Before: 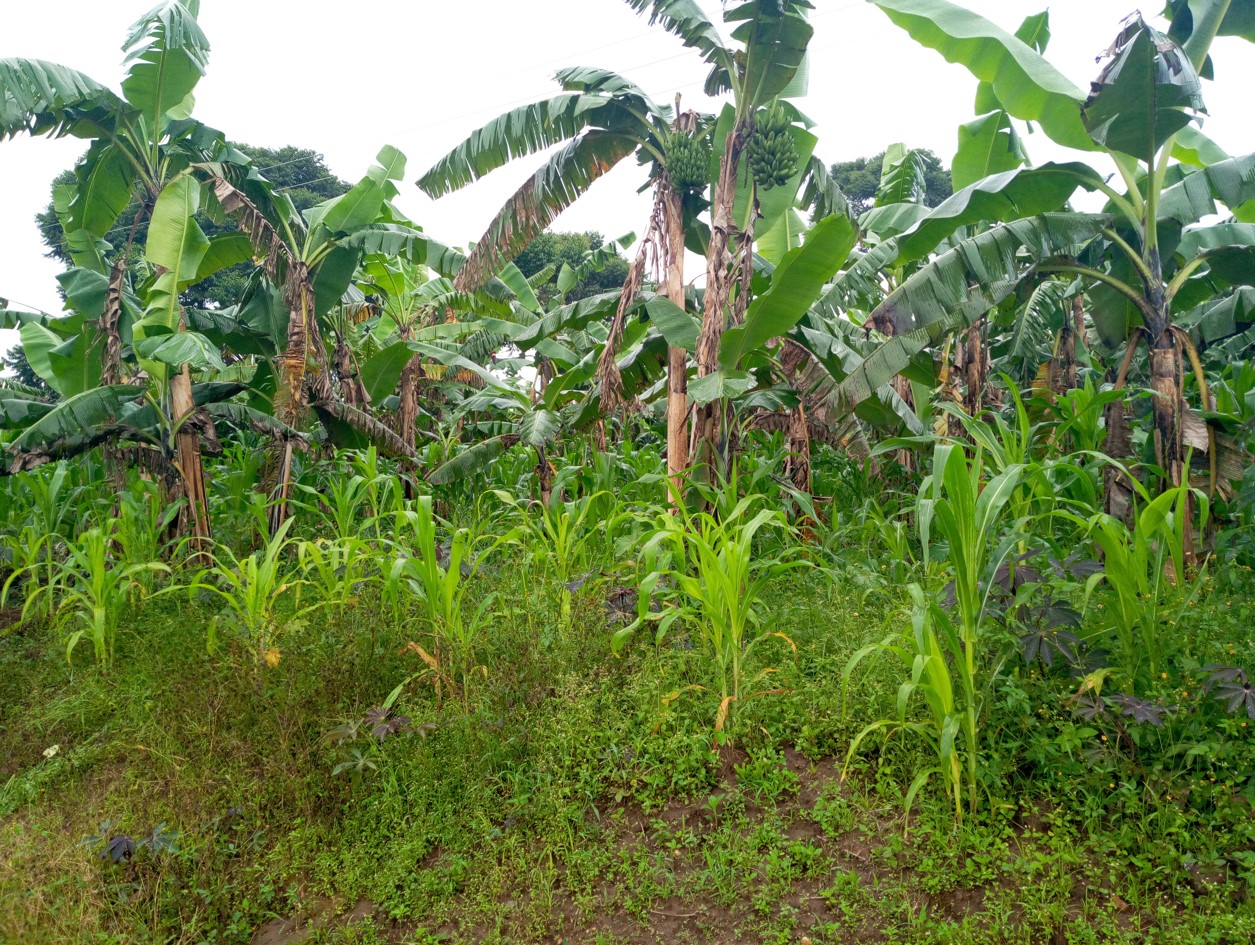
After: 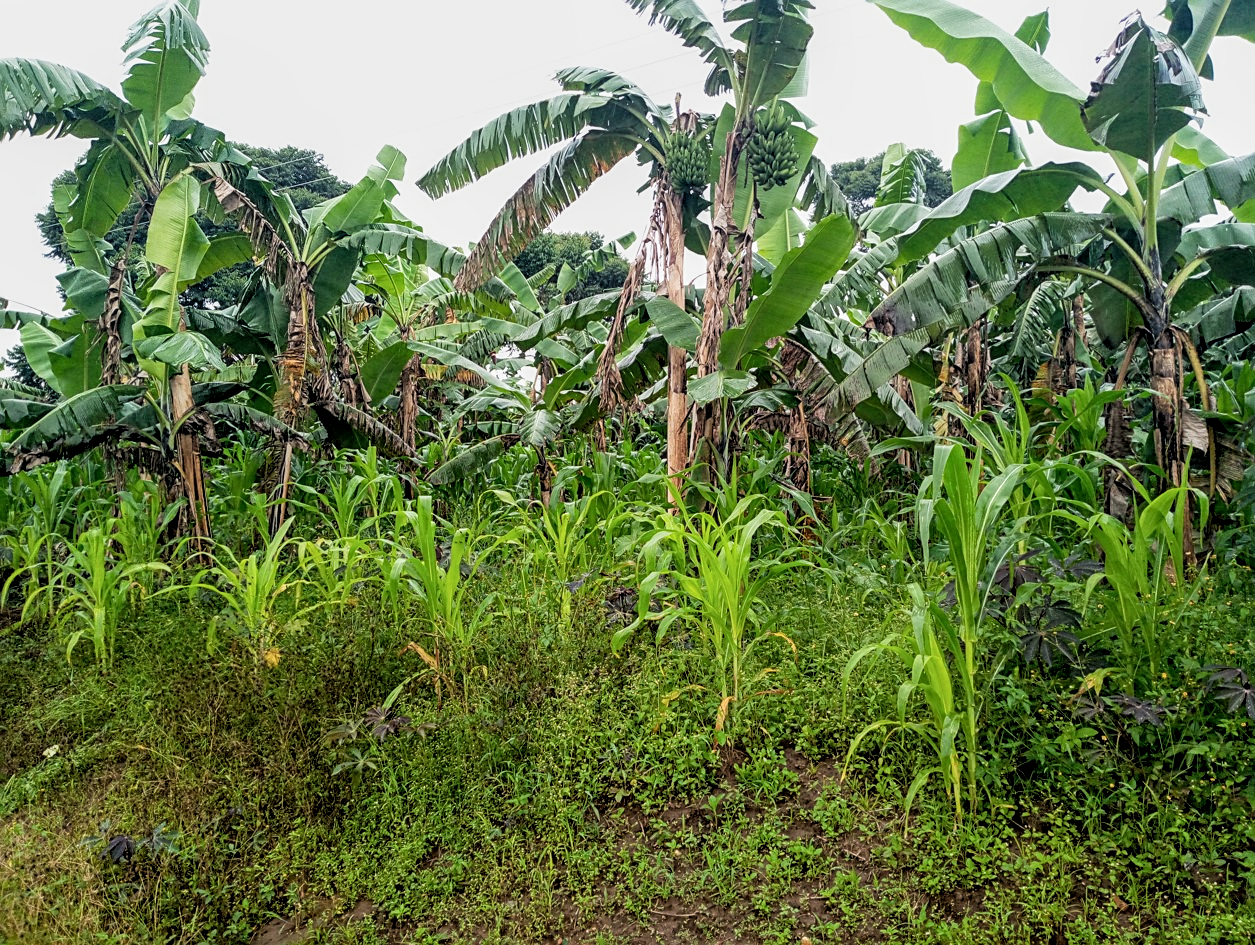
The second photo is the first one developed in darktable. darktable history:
local contrast: on, module defaults
filmic rgb: black relative exposure -5 EV, white relative exposure 3.2 EV, hardness 3.42, contrast 1.2, highlights saturation mix -30%
sharpen: on, module defaults
